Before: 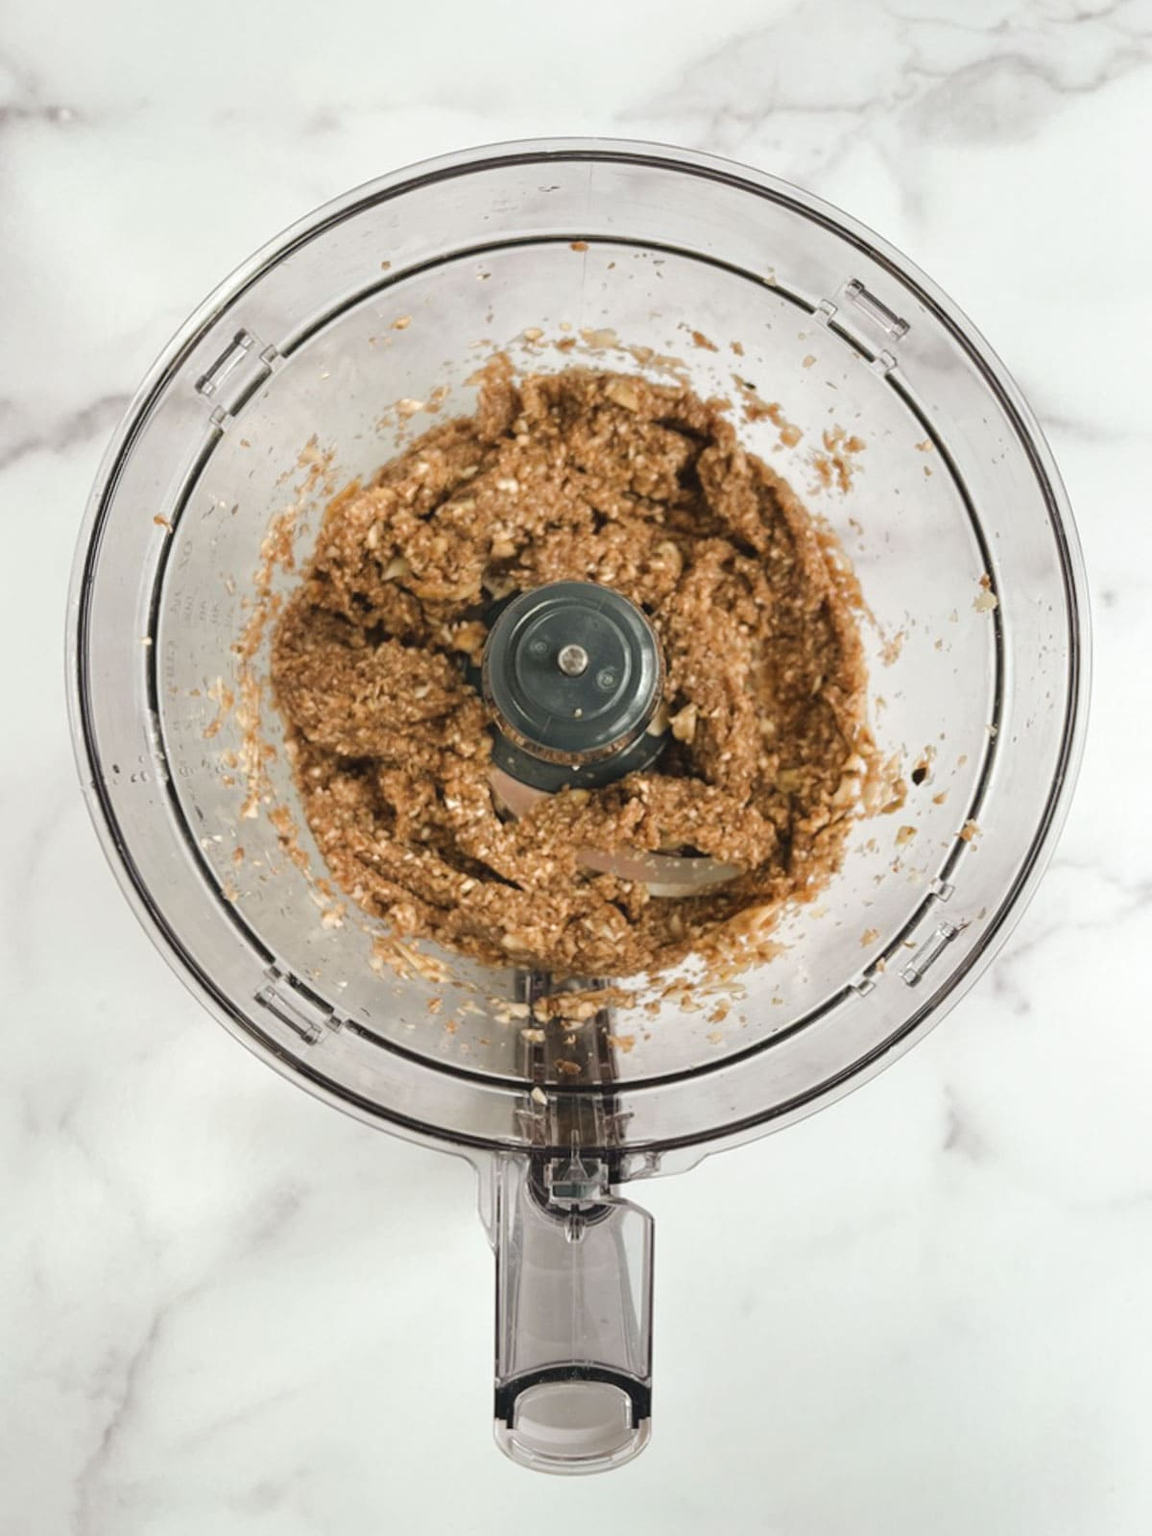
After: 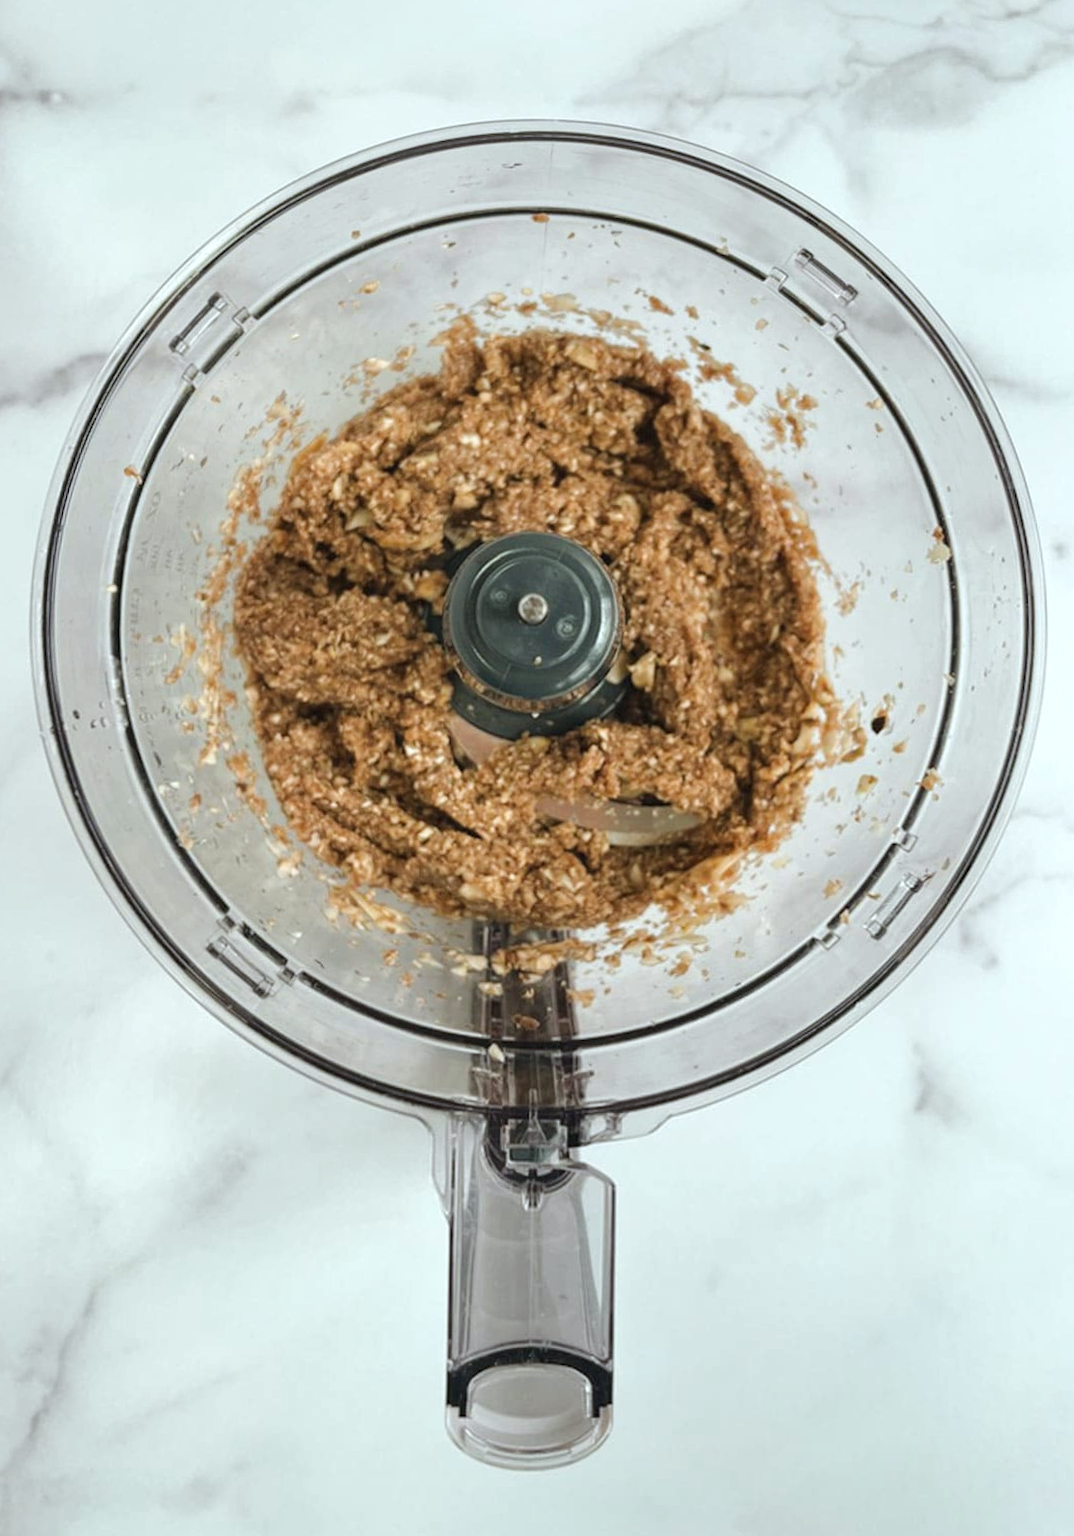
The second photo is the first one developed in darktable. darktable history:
rotate and perspective: rotation 0.215°, lens shift (vertical) -0.139, crop left 0.069, crop right 0.939, crop top 0.002, crop bottom 0.996
local contrast: highlights 100%, shadows 100%, detail 120%, midtone range 0.2
color calibration: output R [1.003, 0.027, -0.041, 0], output G [-0.018, 1.043, -0.038, 0], output B [0.071, -0.086, 1.017, 0], illuminant as shot in camera, x 0.359, y 0.362, temperature 4570.54 K
rgb curve: mode RGB, independent channels
